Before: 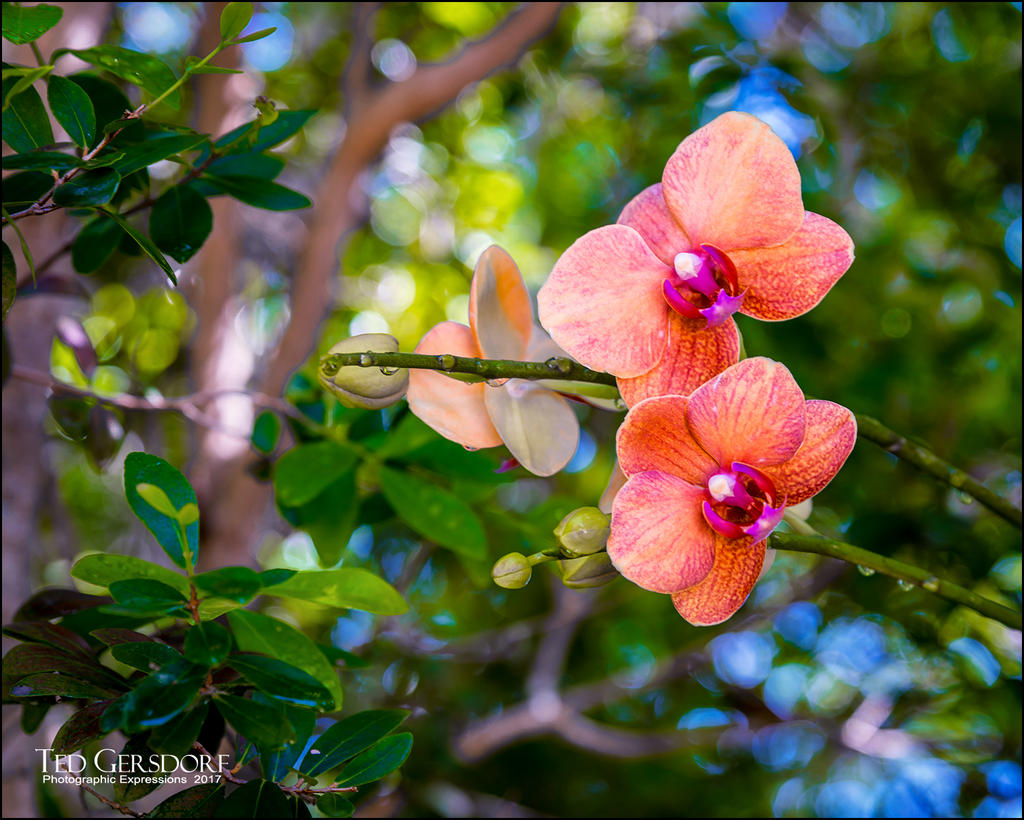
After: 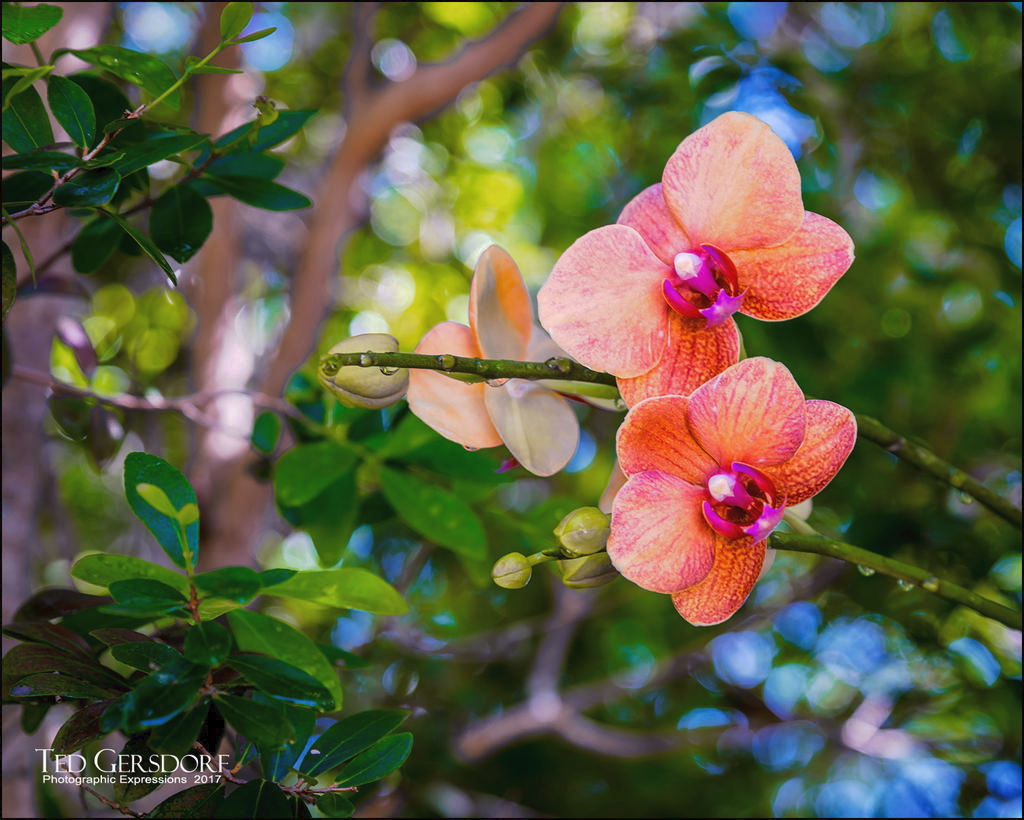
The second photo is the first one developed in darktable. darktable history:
tone curve: curves: ch0 [(0, 0) (0.003, 0.032) (0.011, 0.04) (0.025, 0.058) (0.044, 0.084) (0.069, 0.107) (0.1, 0.13) (0.136, 0.158) (0.177, 0.193) (0.224, 0.236) (0.277, 0.283) (0.335, 0.335) (0.399, 0.399) (0.468, 0.467) (0.543, 0.533) (0.623, 0.612) (0.709, 0.698) (0.801, 0.776) (0.898, 0.848) (1, 1)], preserve colors none
